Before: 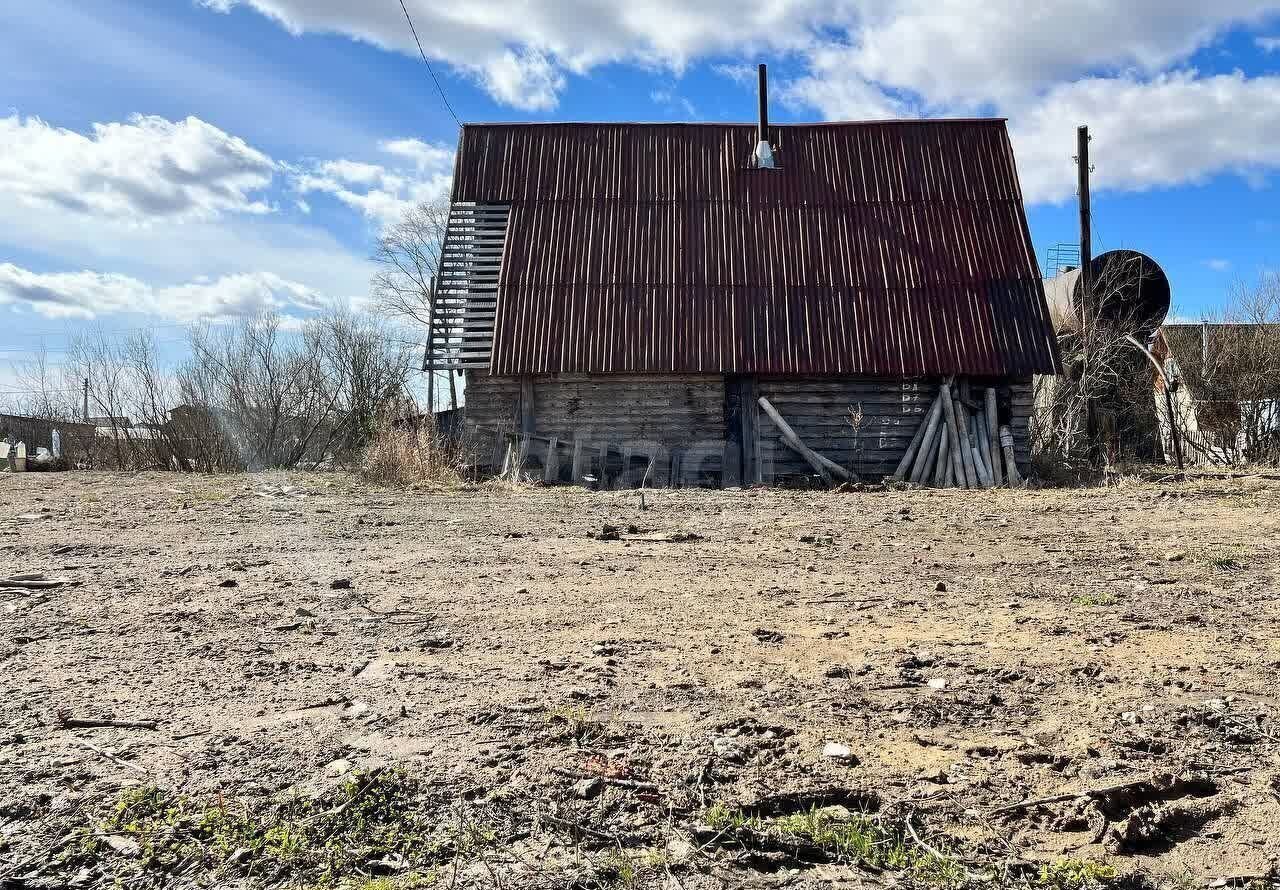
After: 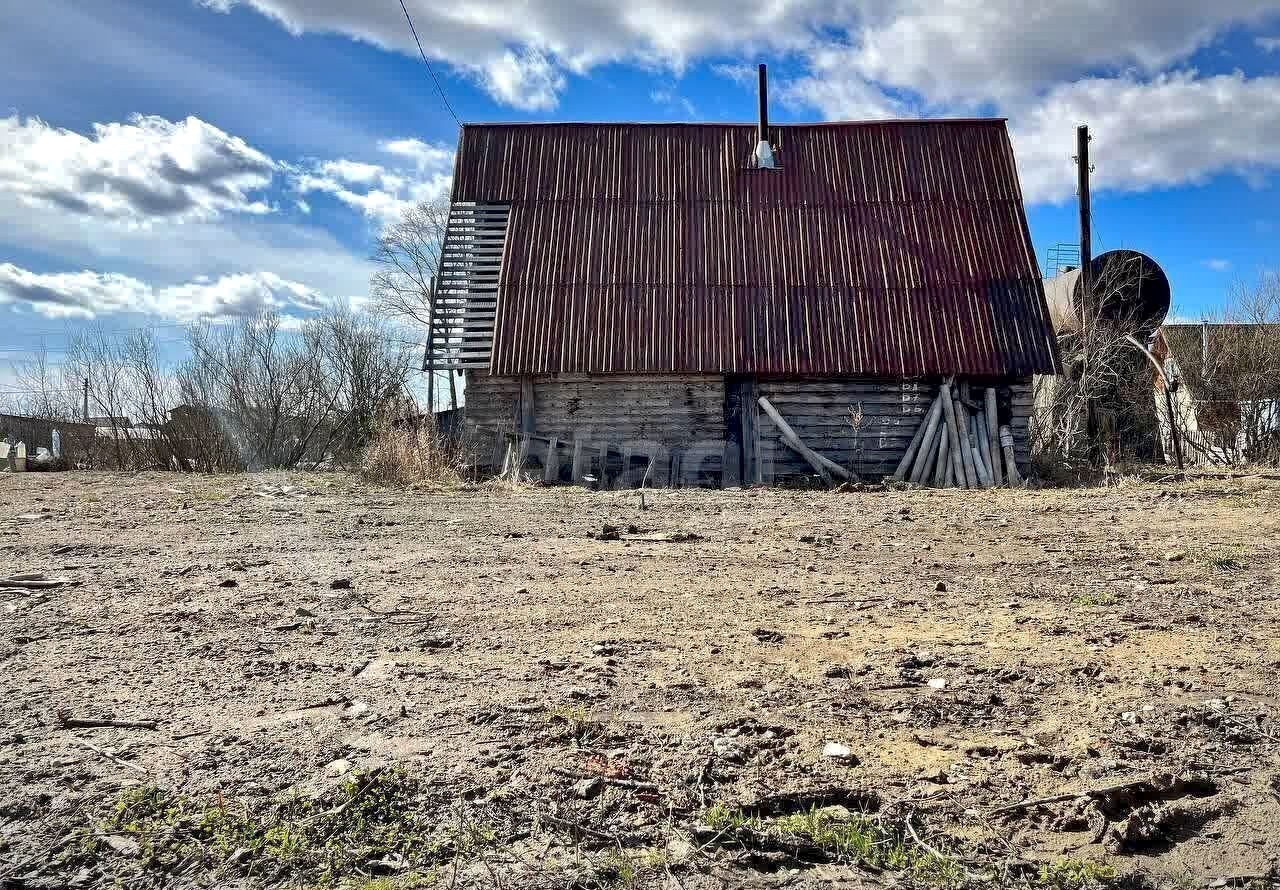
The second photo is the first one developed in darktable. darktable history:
local contrast: mode bilateral grid, contrast 25, coarseness 61, detail 152%, midtone range 0.2
vignetting: fall-off start 97.78%, fall-off radius 99.42%, width/height ratio 1.369, unbound false
haze removal: compatibility mode true, adaptive false
shadows and highlights: on, module defaults
